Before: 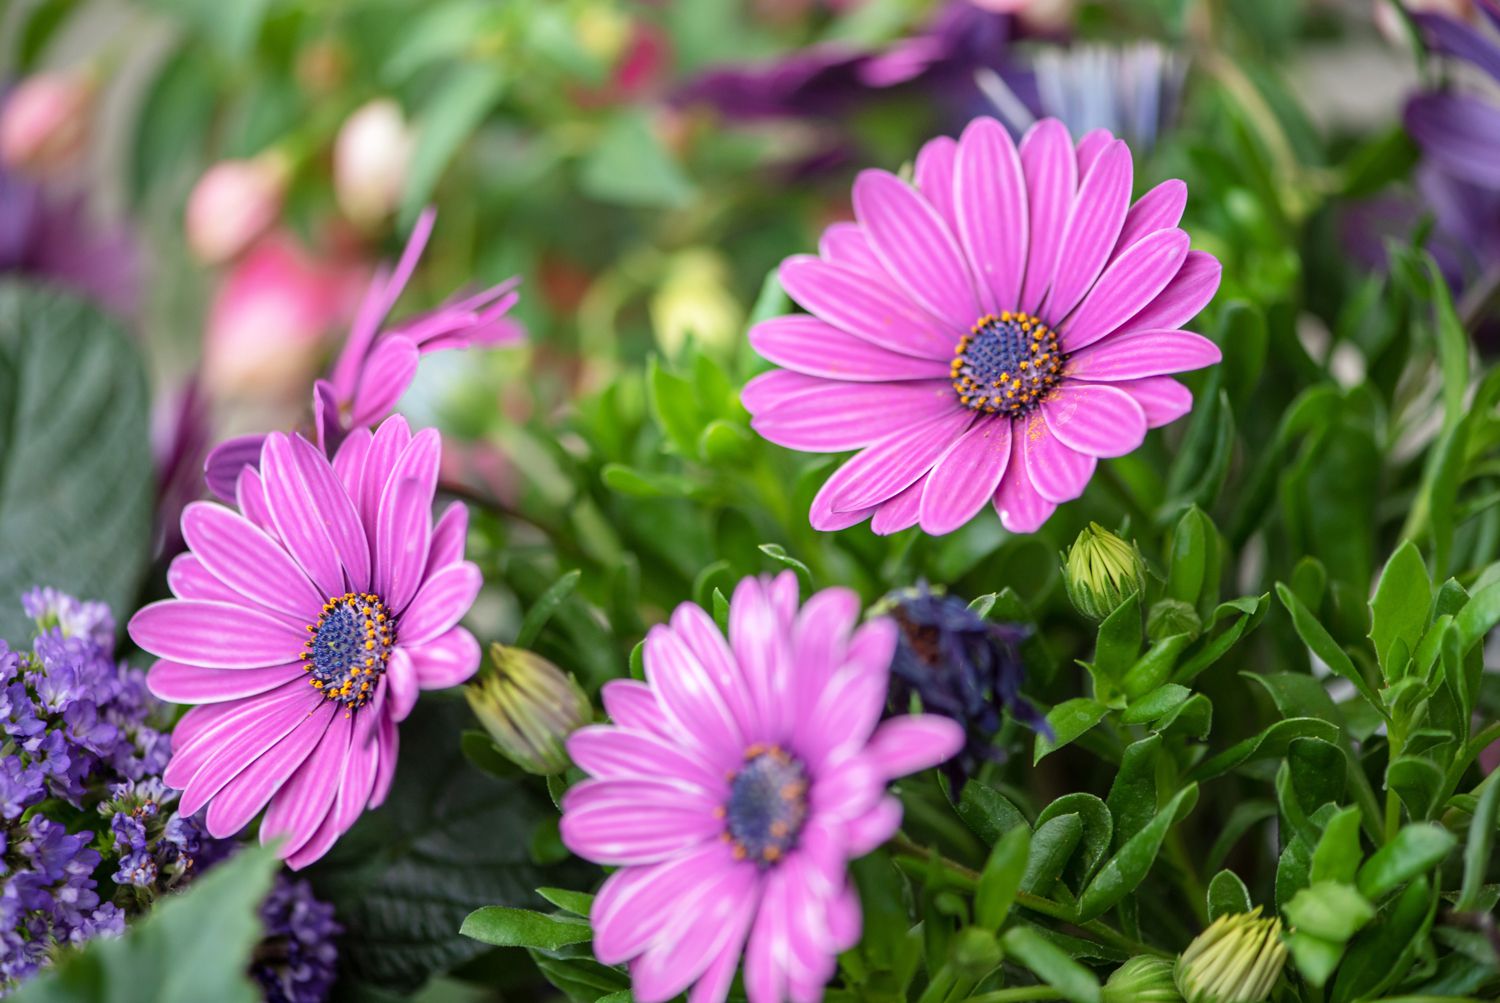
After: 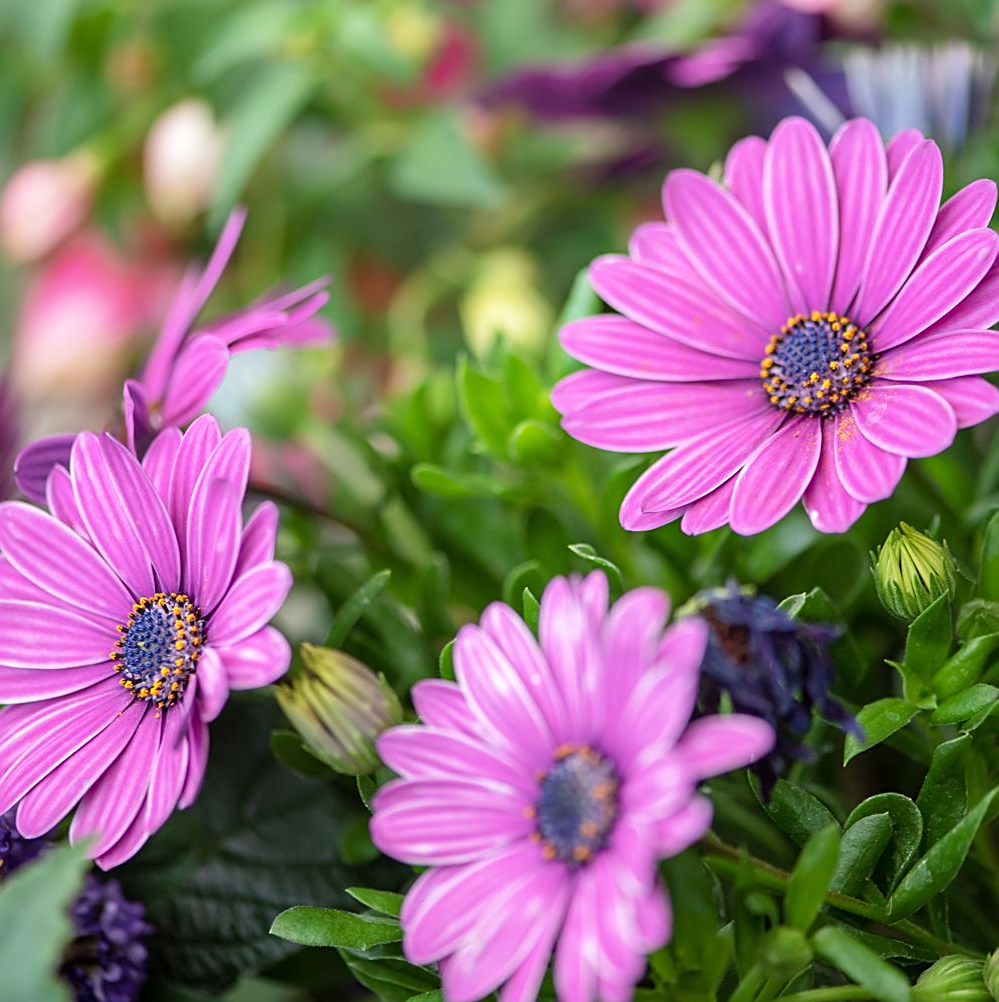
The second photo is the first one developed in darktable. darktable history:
crop and rotate: left 12.673%, right 20.66%
sharpen: on, module defaults
